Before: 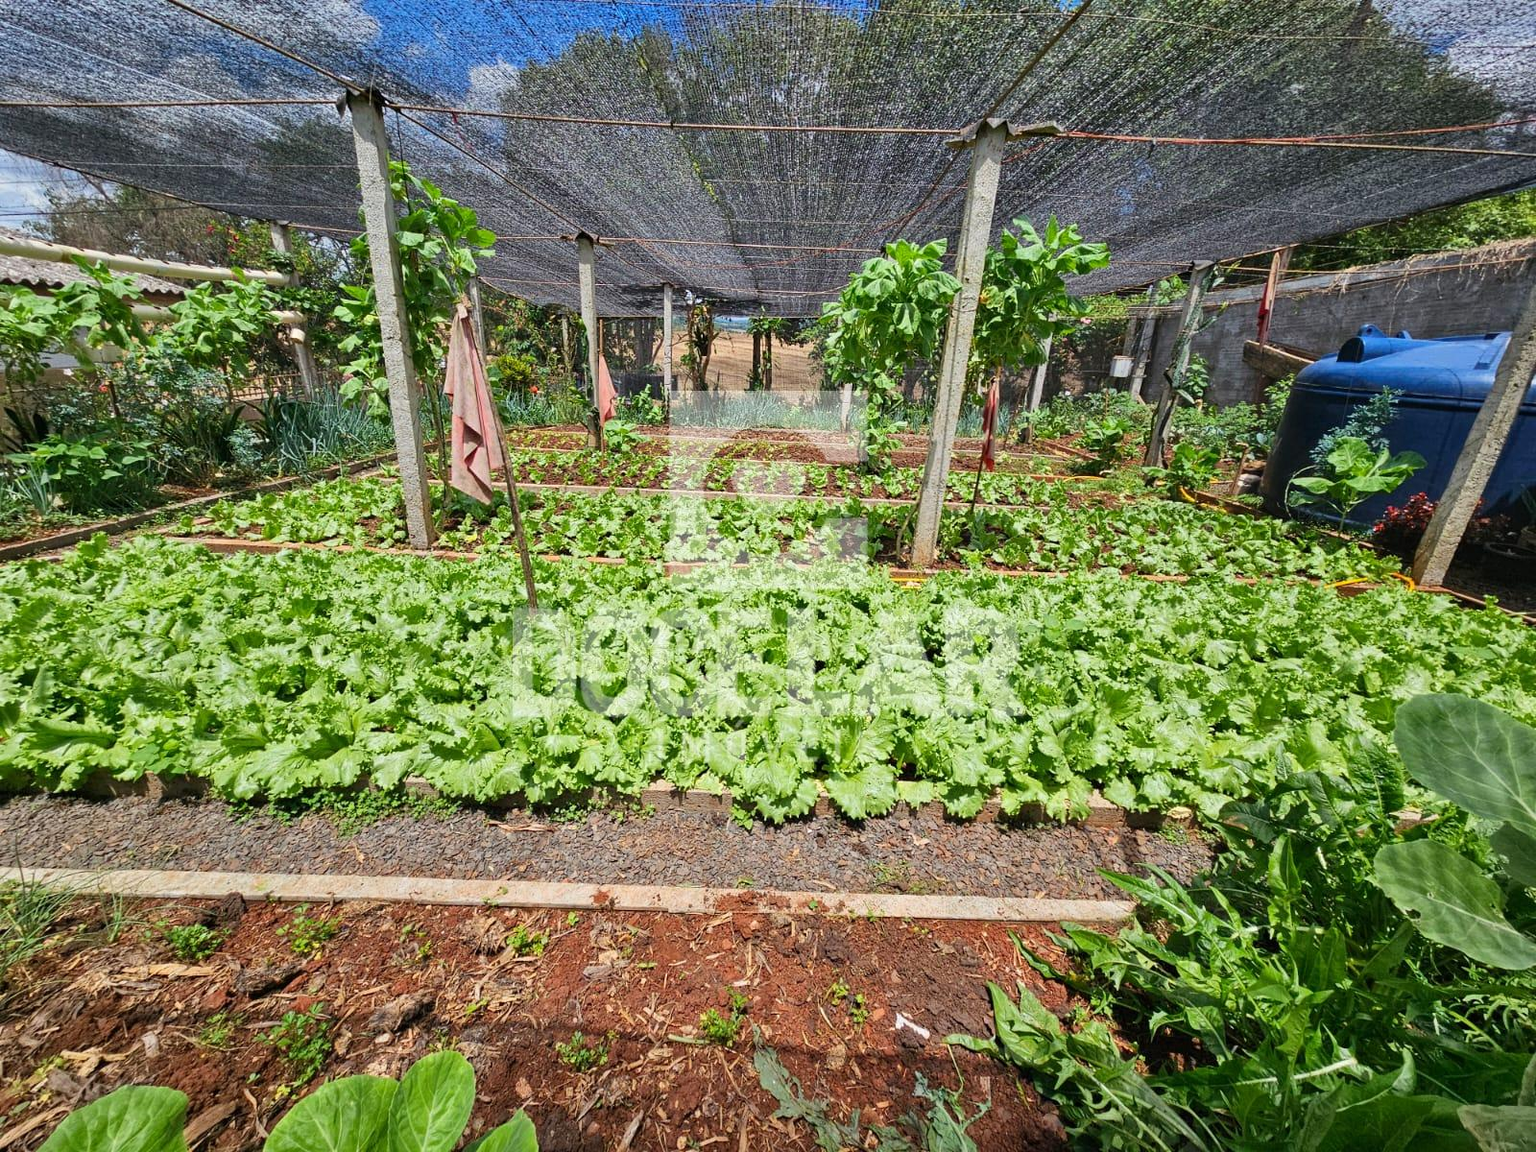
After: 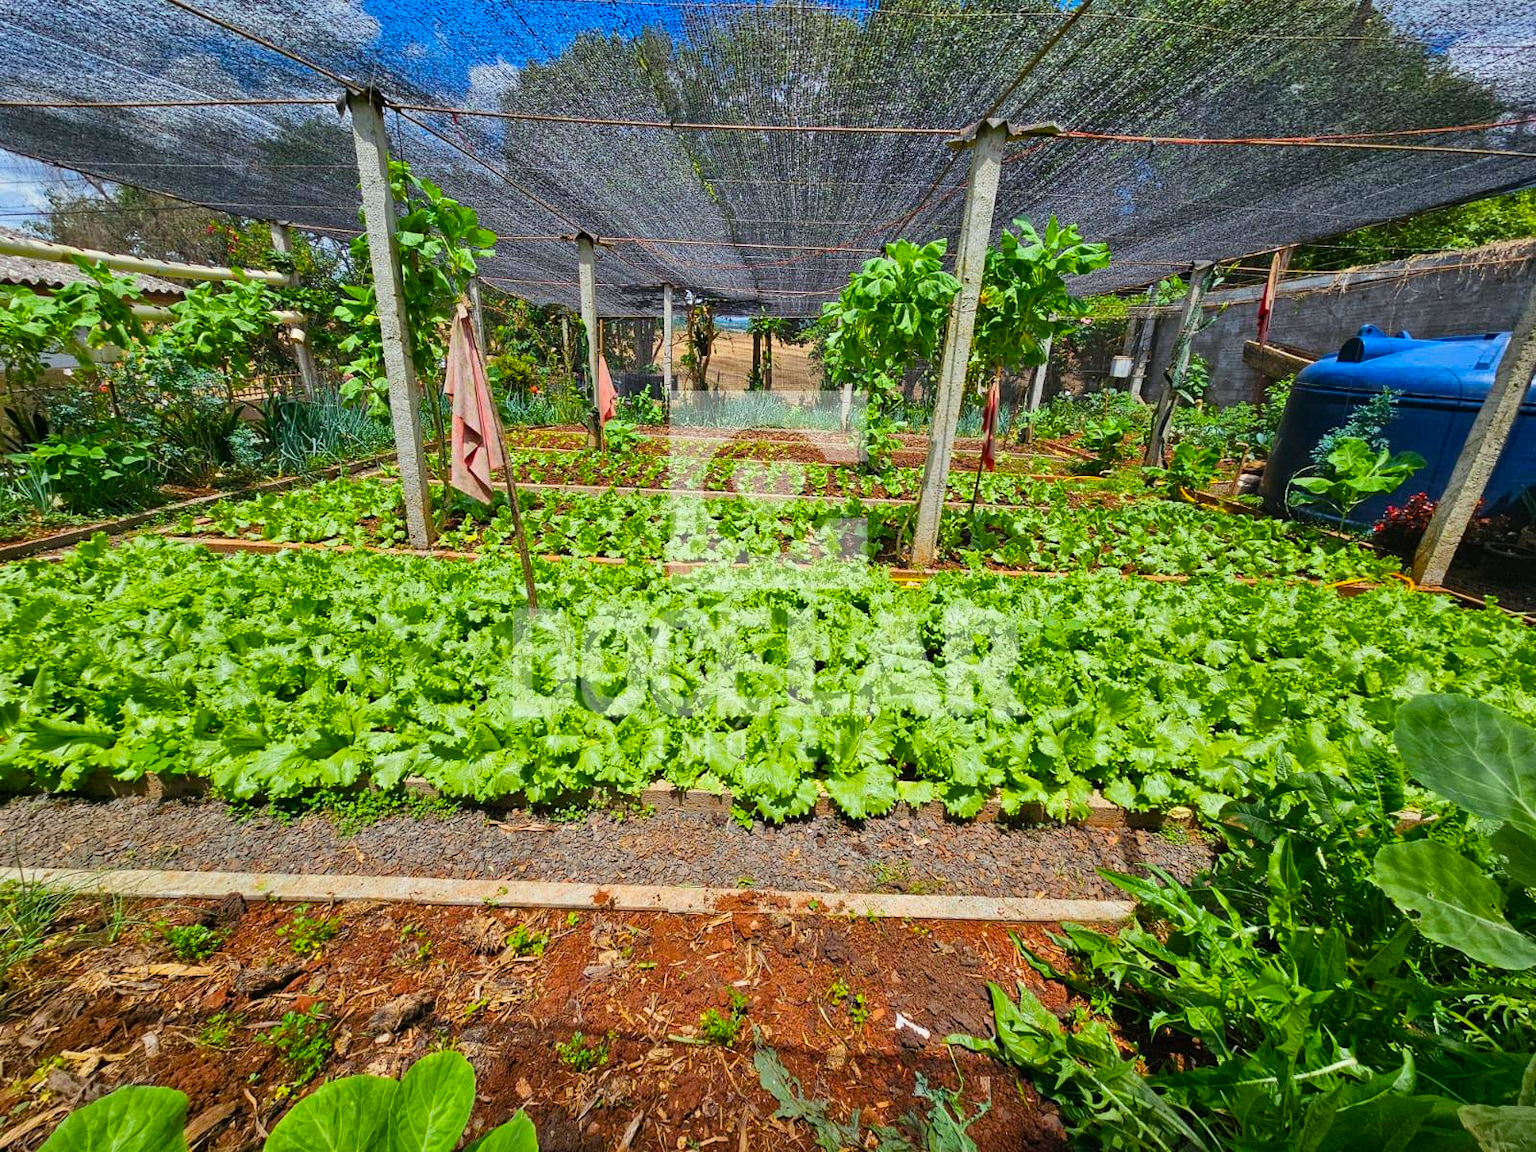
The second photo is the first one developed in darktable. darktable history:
white balance: red 0.978, blue 0.999
color balance rgb: linear chroma grading › global chroma 10%, perceptual saturation grading › global saturation 30%, global vibrance 10%
